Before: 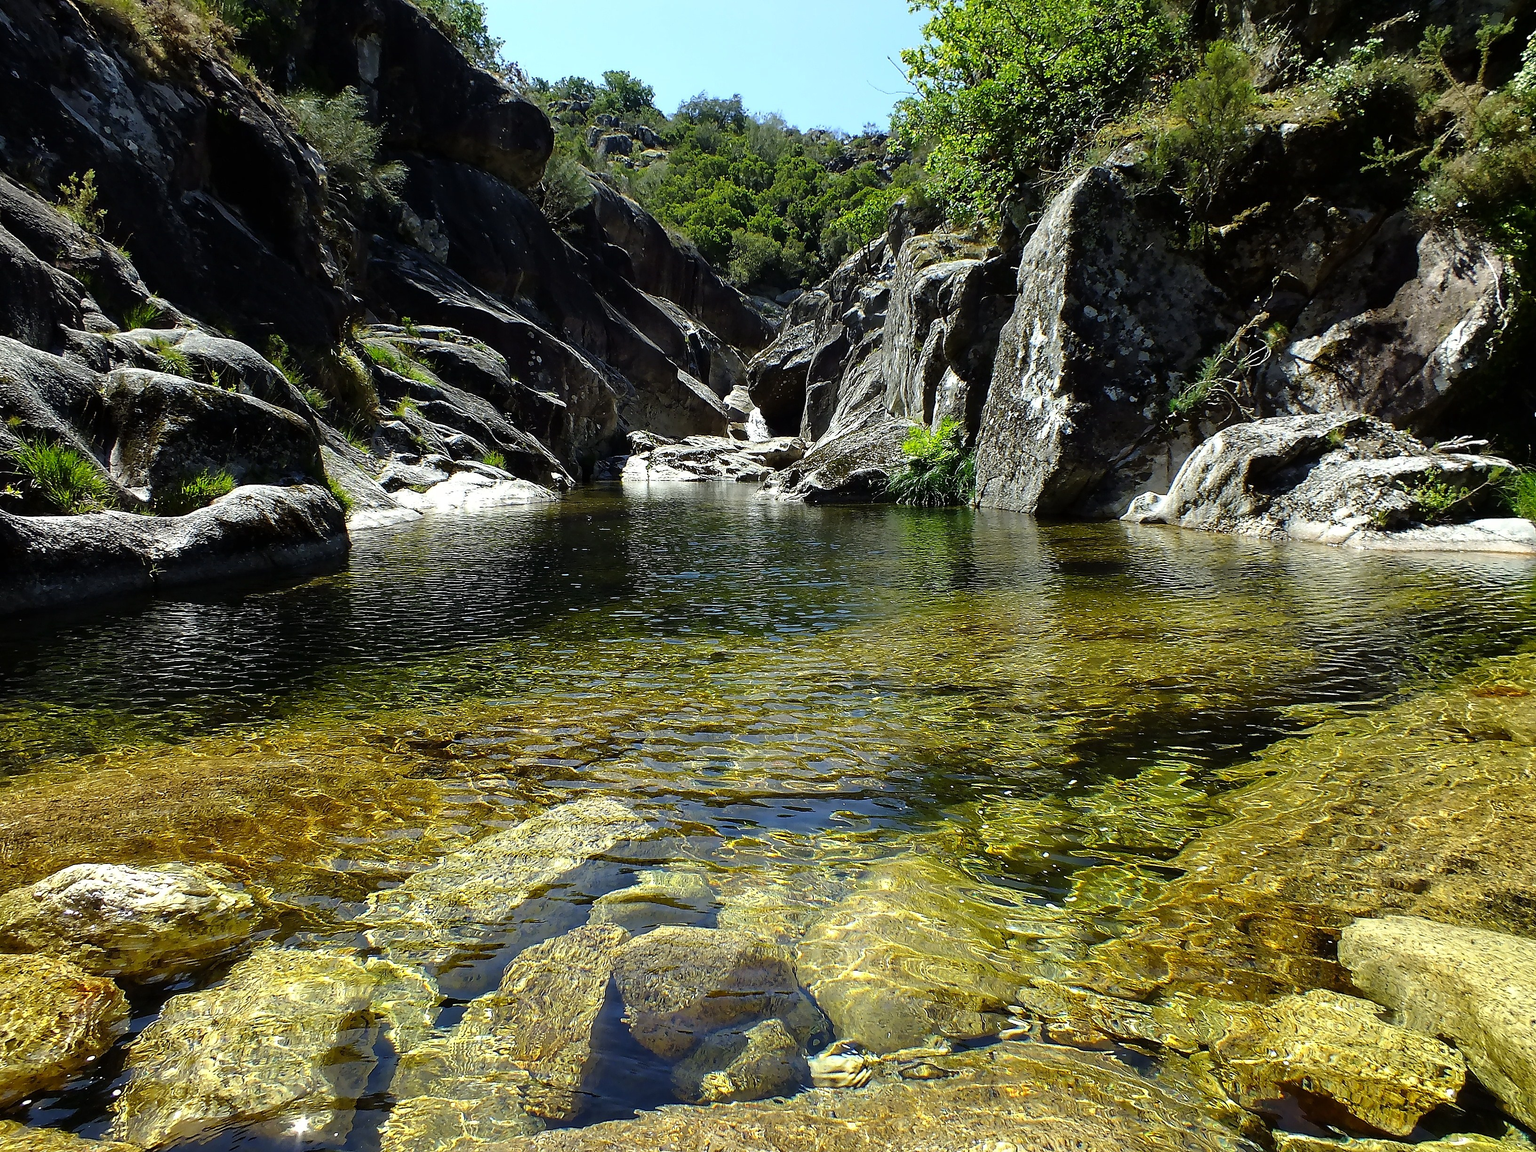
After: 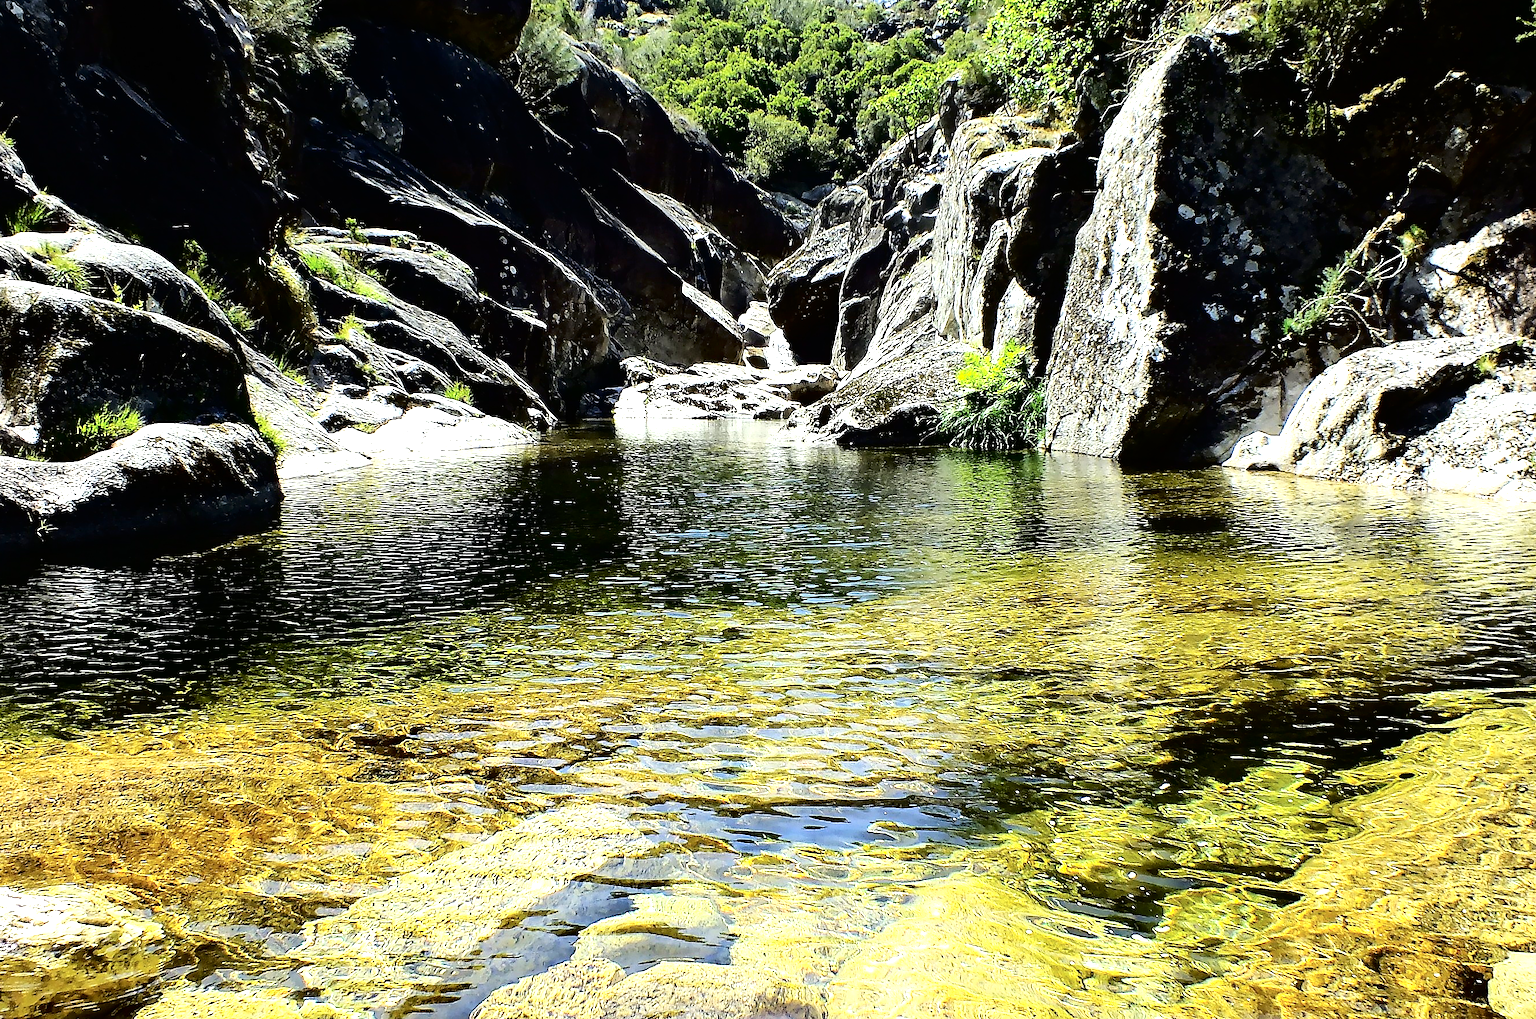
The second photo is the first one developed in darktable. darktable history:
exposure: exposure 0.567 EV, compensate exposure bias true, compensate highlight preservation false
tone curve: curves: ch0 [(0, 0) (0.003, 0.003) (0.011, 0.005) (0.025, 0.008) (0.044, 0.012) (0.069, 0.02) (0.1, 0.031) (0.136, 0.047) (0.177, 0.088) (0.224, 0.141) (0.277, 0.222) (0.335, 0.32) (0.399, 0.422) (0.468, 0.523) (0.543, 0.623) (0.623, 0.716) (0.709, 0.796) (0.801, 0.878) (0.898, 0.957) (1, 1)], color space Lab, independent channels, preserve colors none
crop: left 7.751%, top 12.013%, right 10.326%, bottom 15.475%
tone equalizer: -8 EV -0.725 EV, -7 EV -0.674 EV, -6 EV -0.596 EV, -5 EV -0.388 EV, -3 EV 0.373 EV, -2 EV 0.6 EV, -1 EV 0.677 EV, +0 EV 0.771 EV, smoothing 1
base curve: curves: ch0 [(0, 0) (0.472, 0.508) (1, 1)], preserve colors none
